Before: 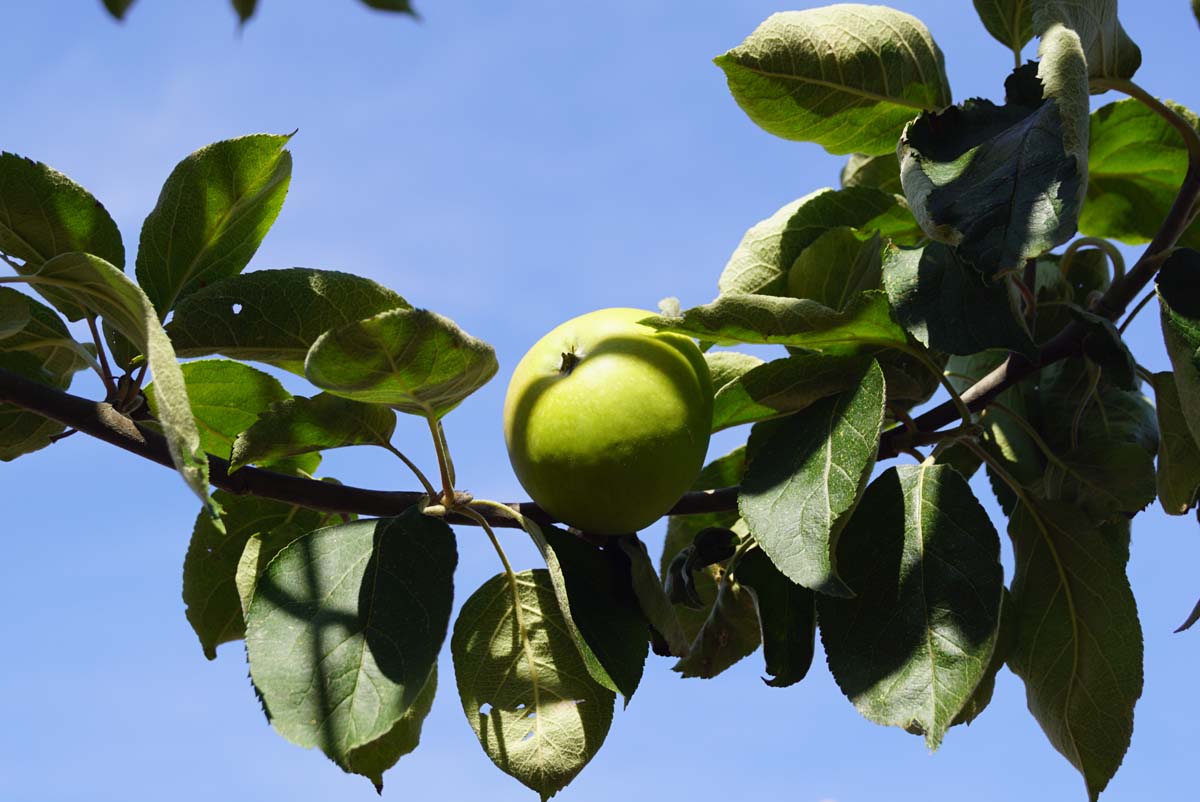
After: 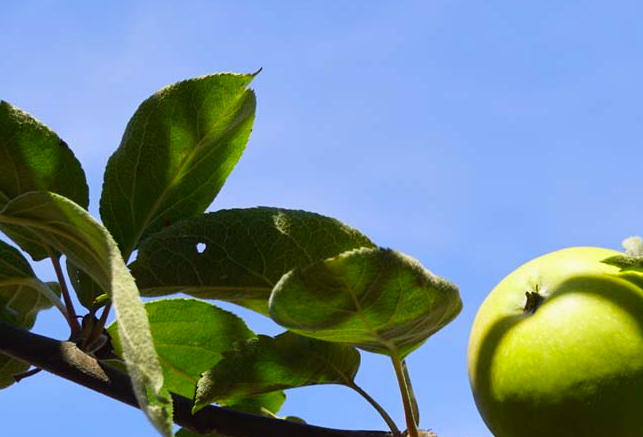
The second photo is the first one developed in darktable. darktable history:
contrast brightness saturation: contrast 0.042, saturation 0.156
crop and rotate: left 3.04%, top 7.662%, right 43.369%, bottom 37.804%
tone equalizer: on, module defaults
